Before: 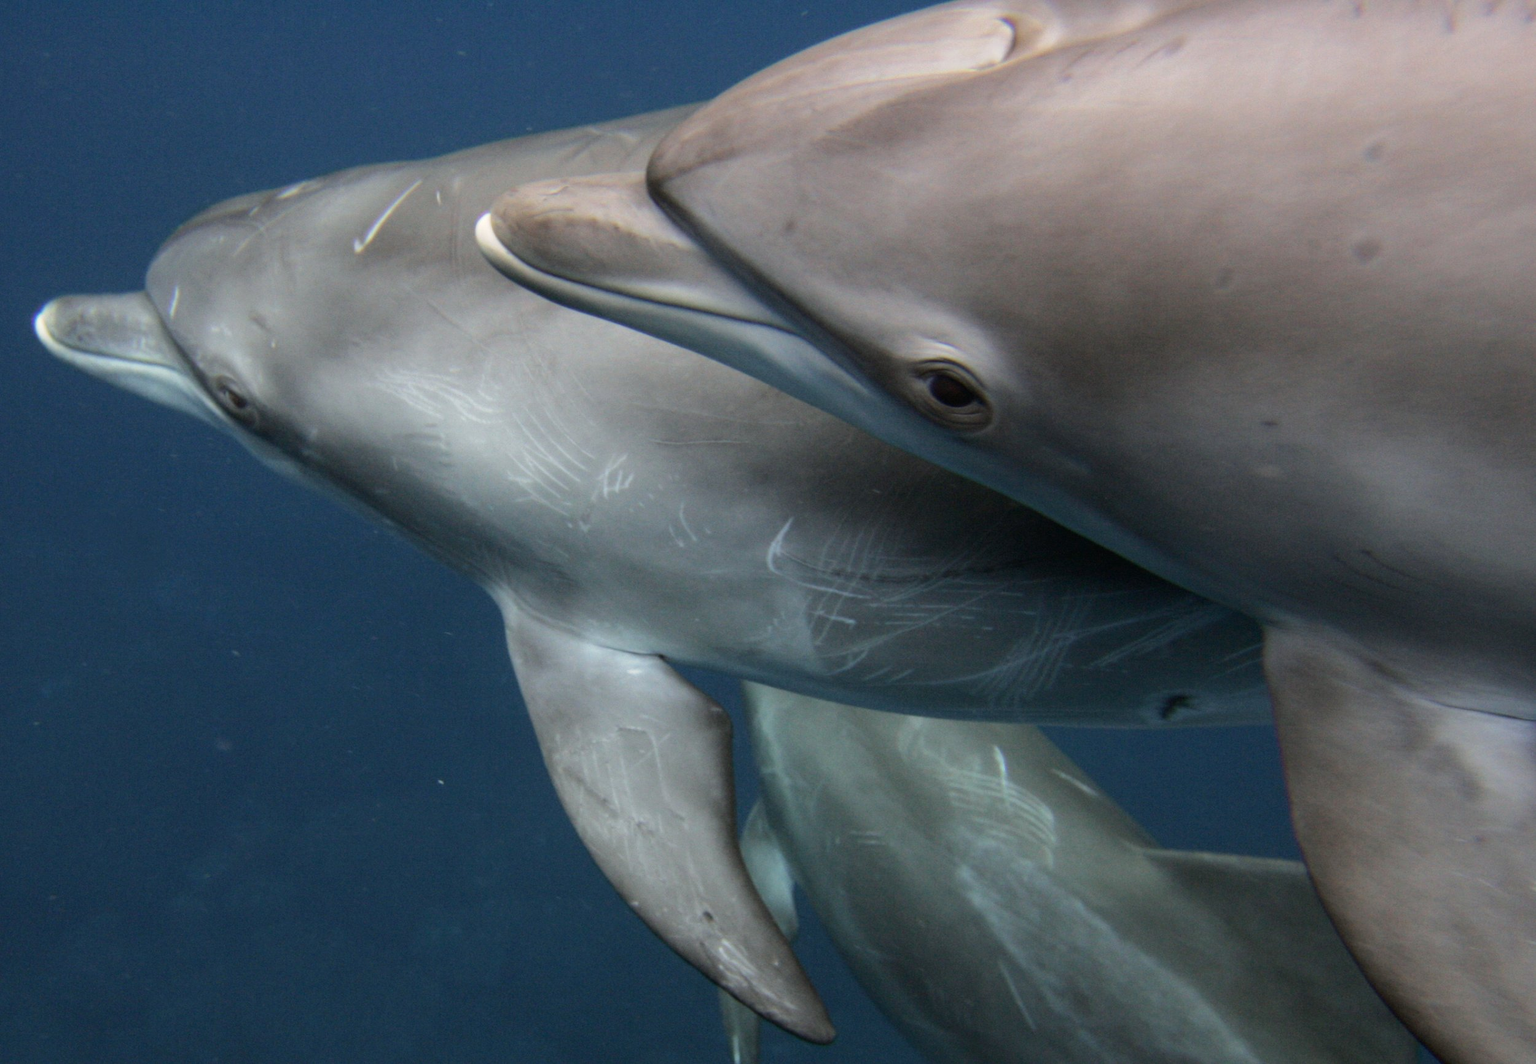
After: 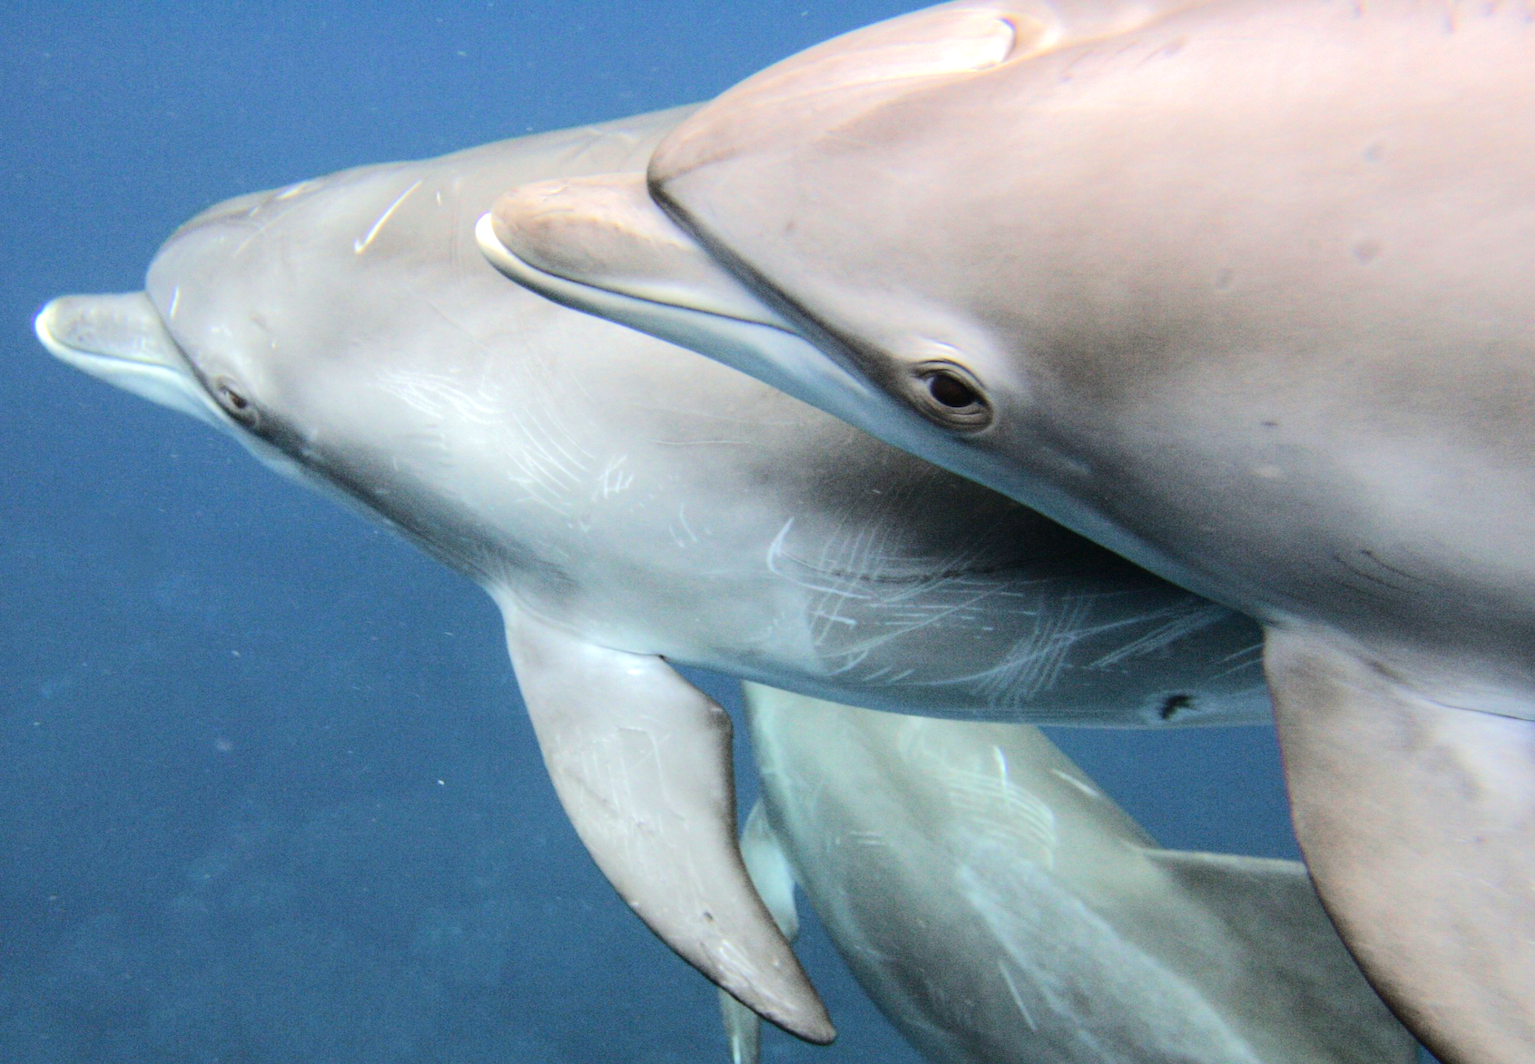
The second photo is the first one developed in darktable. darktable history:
tone equalizer: -7 EV 0.143 EV, -6 EV 0.588 EV, -5 EV 1.18 EV, -4 EV 1.33 EV, -3 EV 1.12 EV, -2 EV 0.6 EV, -1 EV 0.166 EV, edges refinement/feathering 500, mask exposure compensation -1.57 EV, preserve details no
exposure: exposure 0.606 EV, compensate highlight preservation false
